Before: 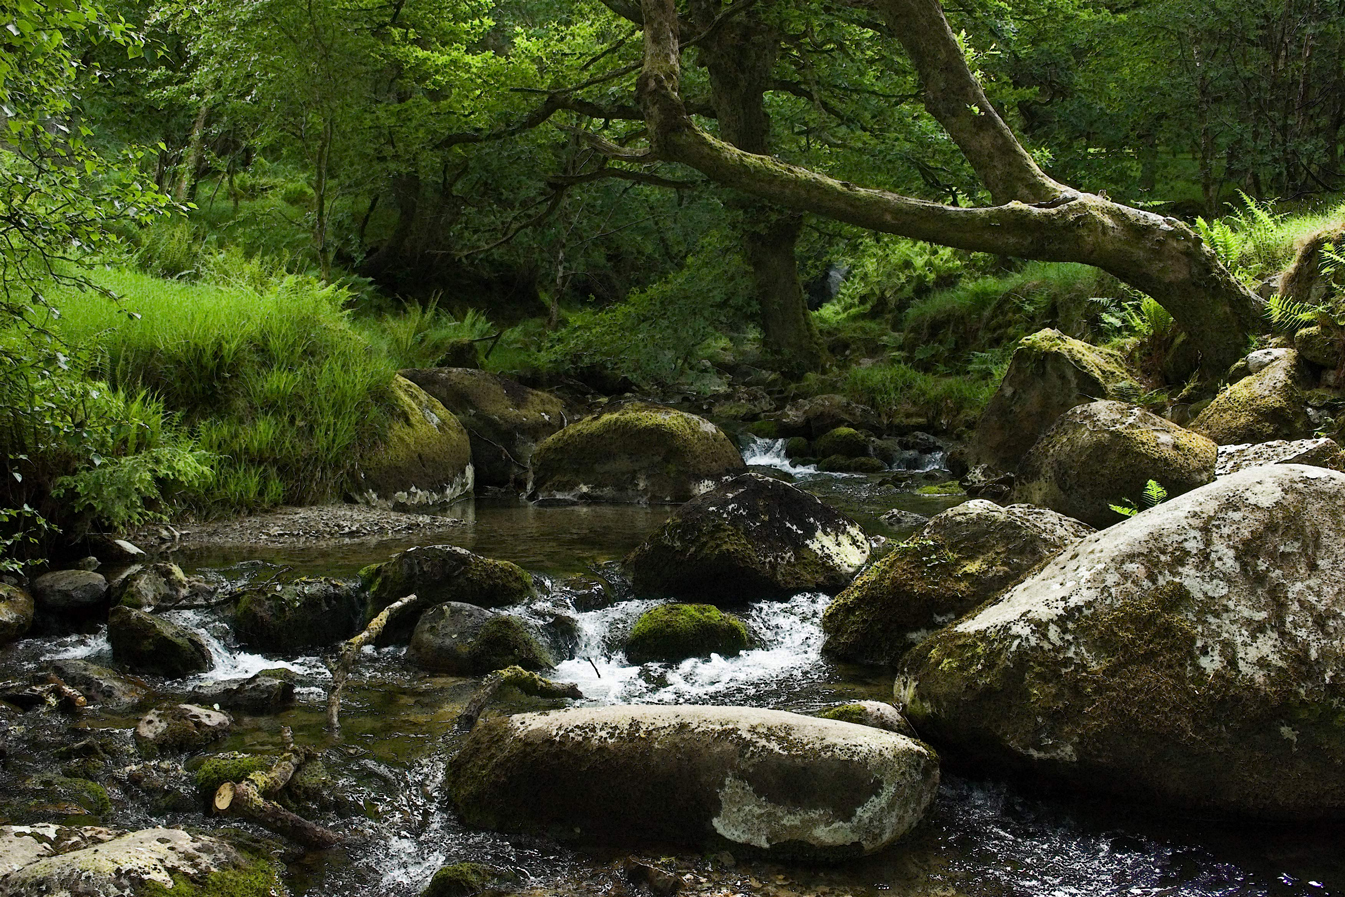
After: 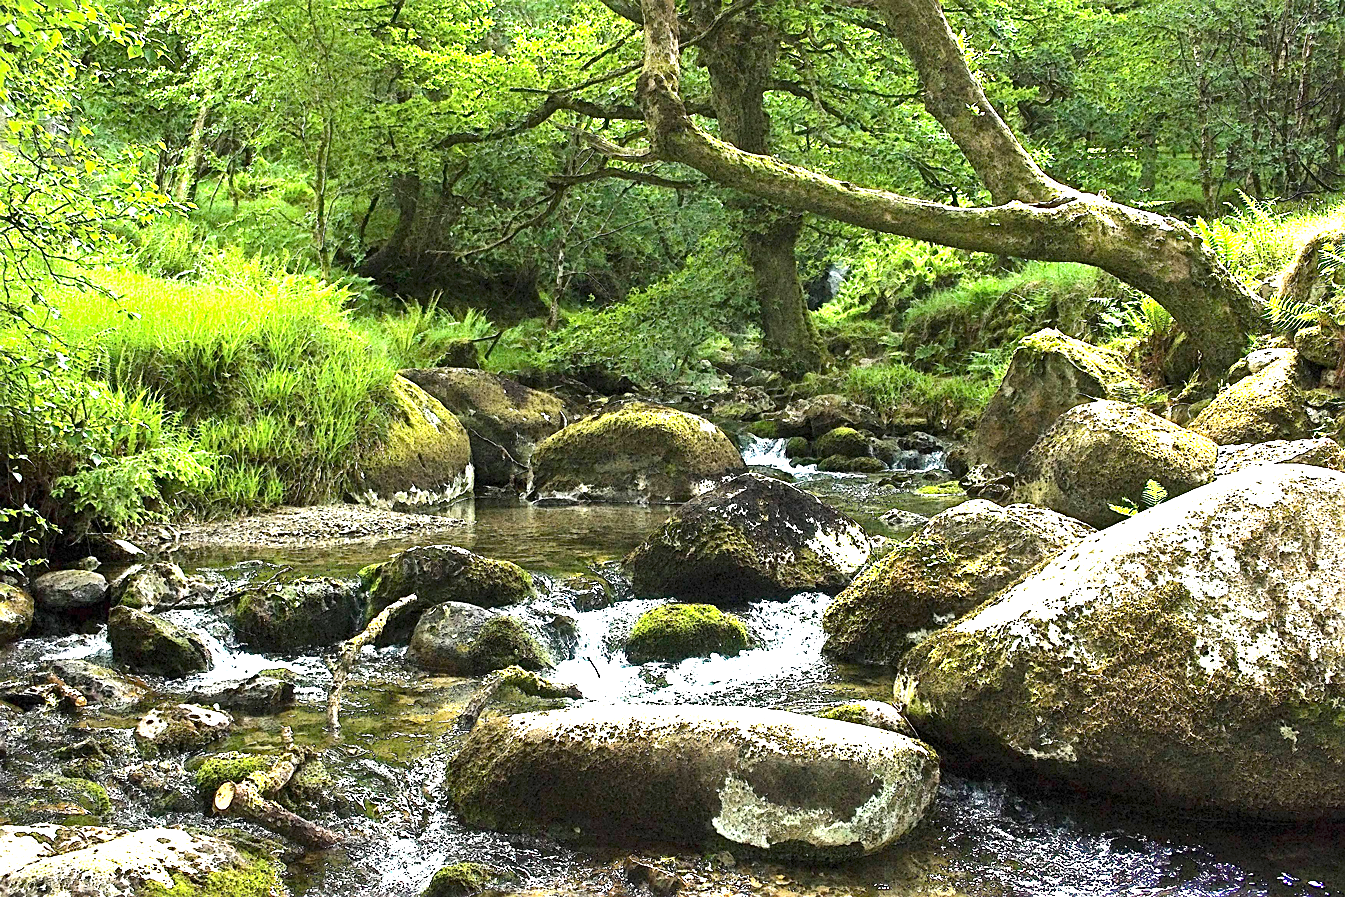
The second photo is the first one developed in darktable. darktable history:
tone equalizer: edges refinement/feathering 500, mask exposure compensation -1.57 EV, preserve details no
contrast brightness saturation: contrast 0.147, brightness 0.046
exposure: exposure 2.287 EV, compensate highlight preservation false
sharpen: on, module defaults
